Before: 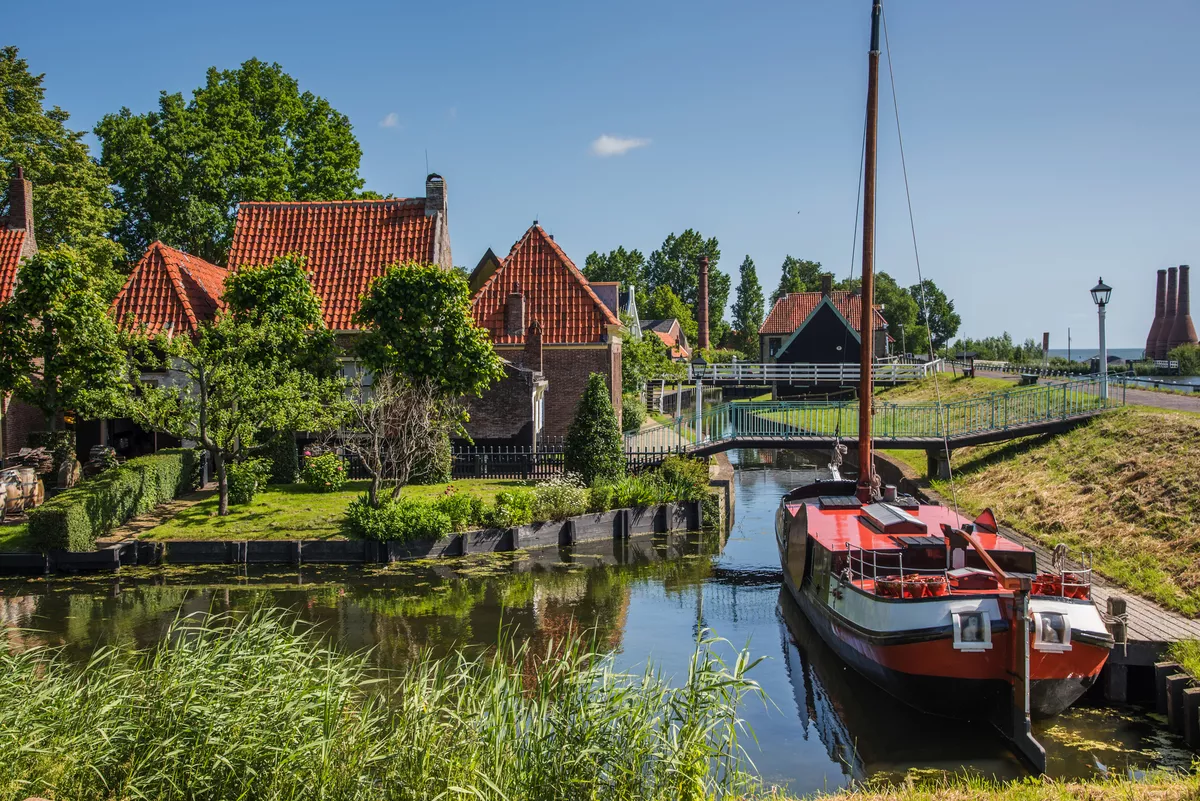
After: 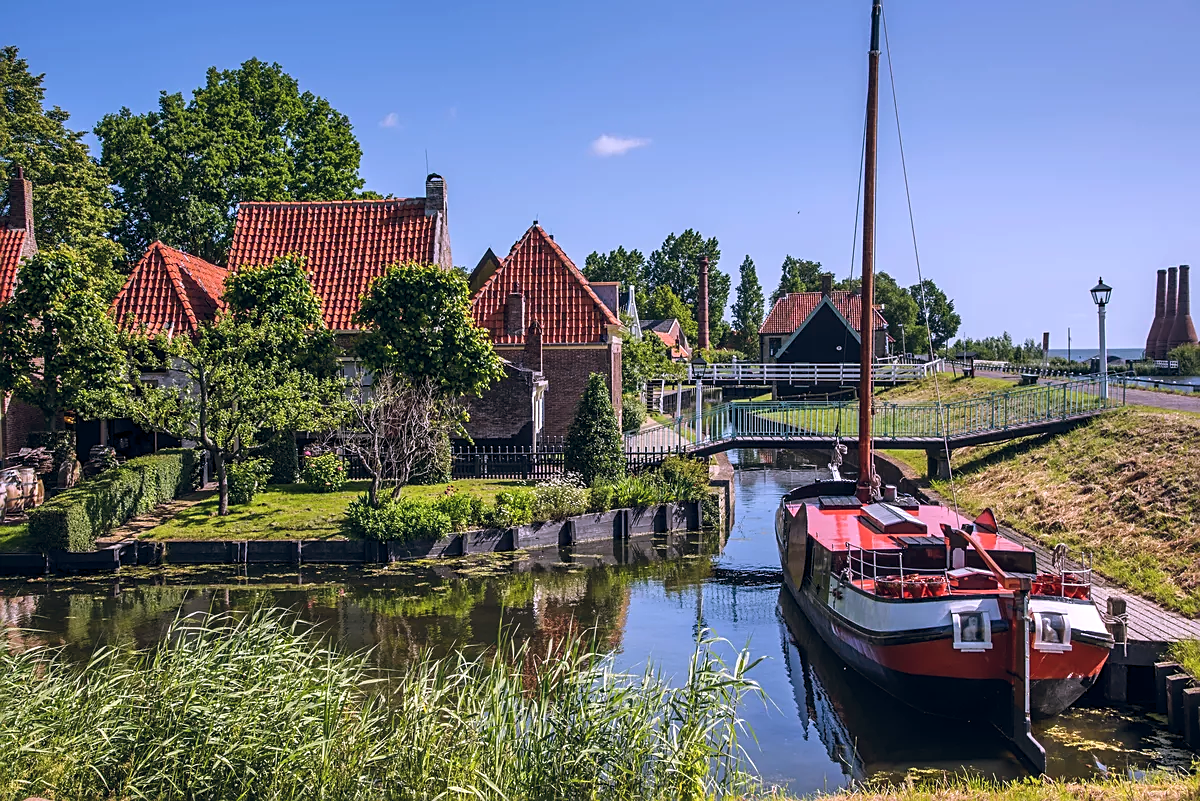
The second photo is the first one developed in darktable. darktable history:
white balance: red 1.042, blue 1.17
exposure: compensate highlight preservation false
sharpen: on, module defaults
color balance rgb: shadows lift › chroma 3.88%, shadows lift › hue 88.52°, power › hue 214.65°, global offset › chroma 0.1%, global offset › hue 252.4°, contrast 4.45%
